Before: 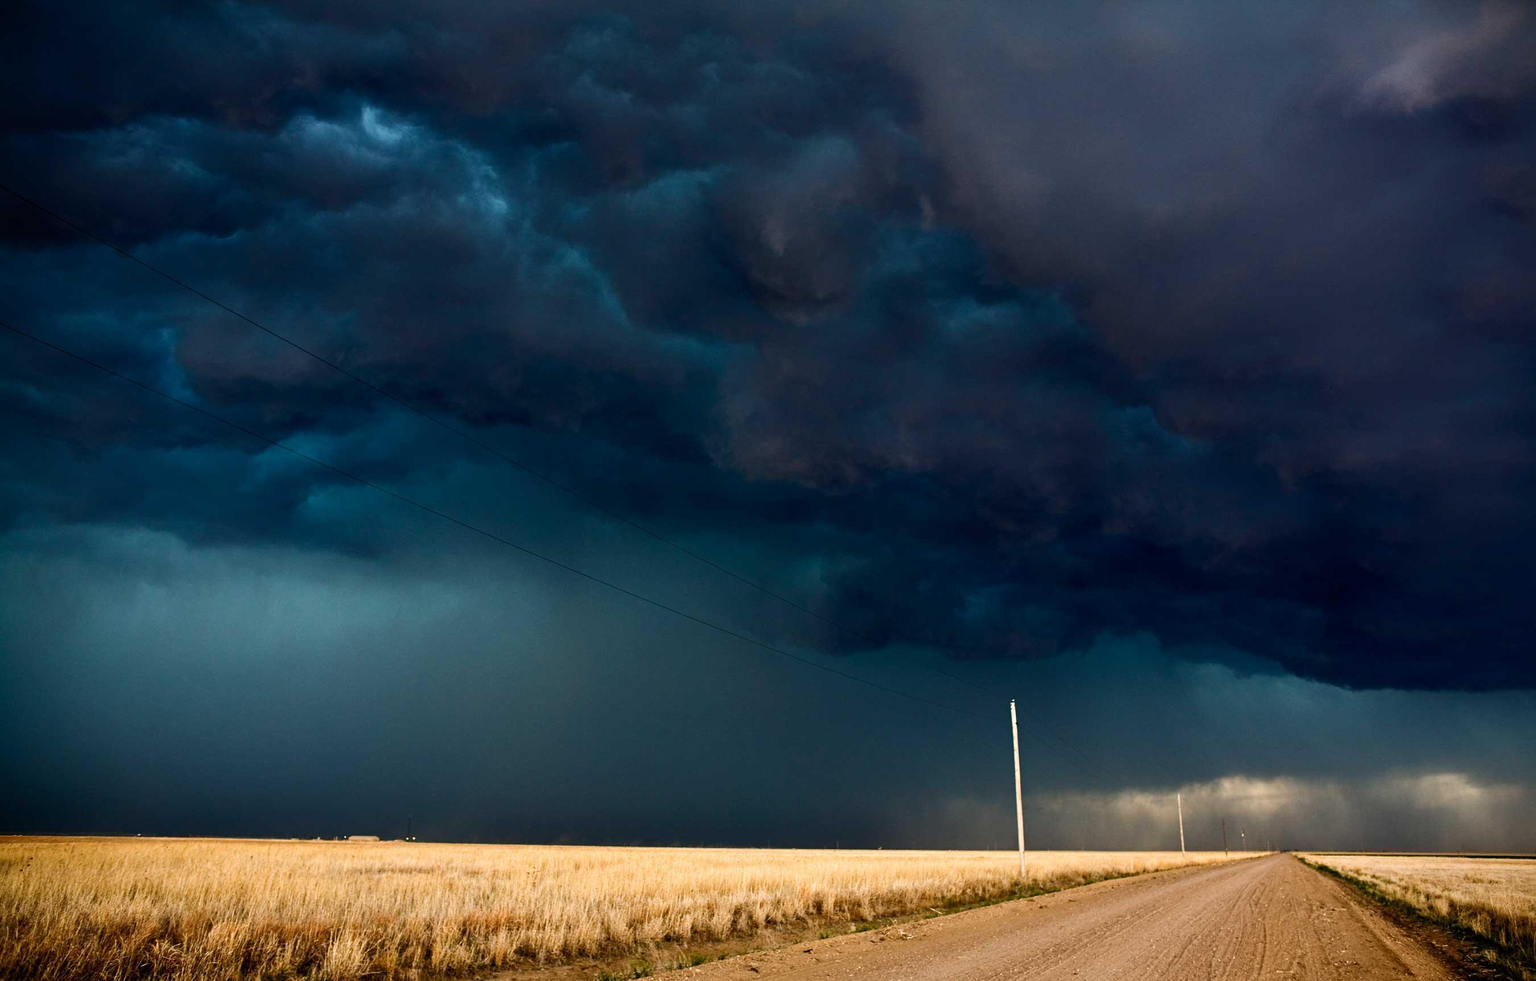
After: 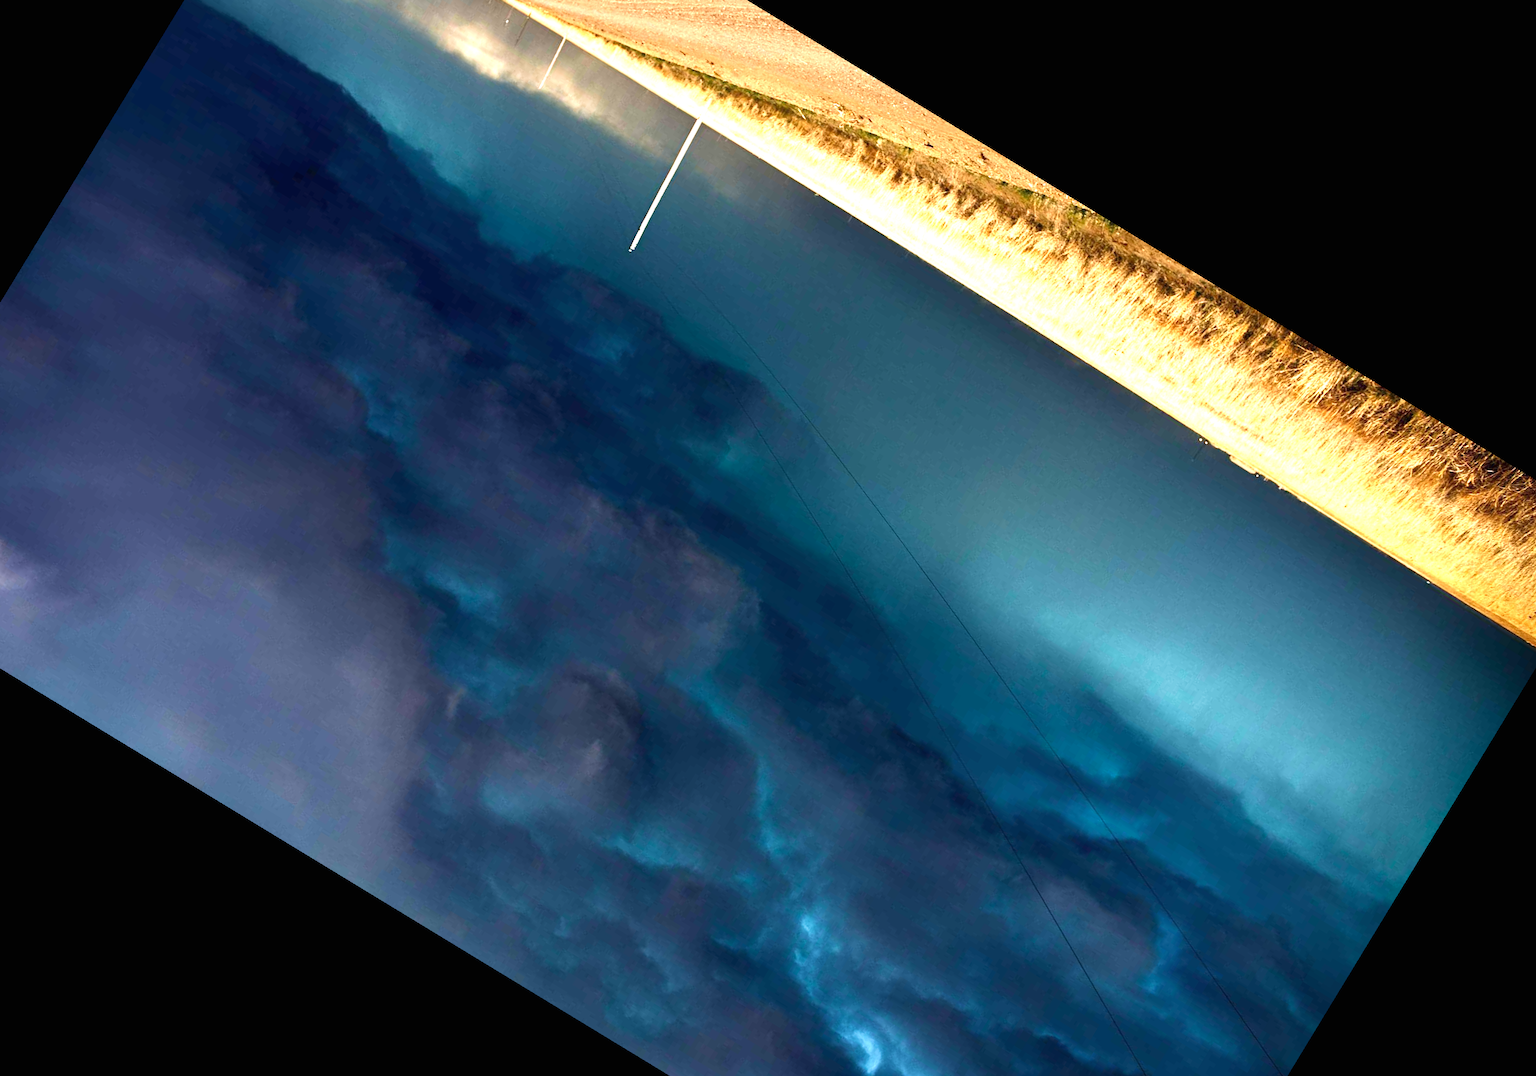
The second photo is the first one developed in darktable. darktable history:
exposure: black level correction 0, exposure 1.388 EV, compensate exposure bias true, compensate highlight preservation false
crop and rotate: angle 148.68°, left 9.111%, top 15.603%, right 4.588%, bottom 17.041%
velvia: on, module defaults
